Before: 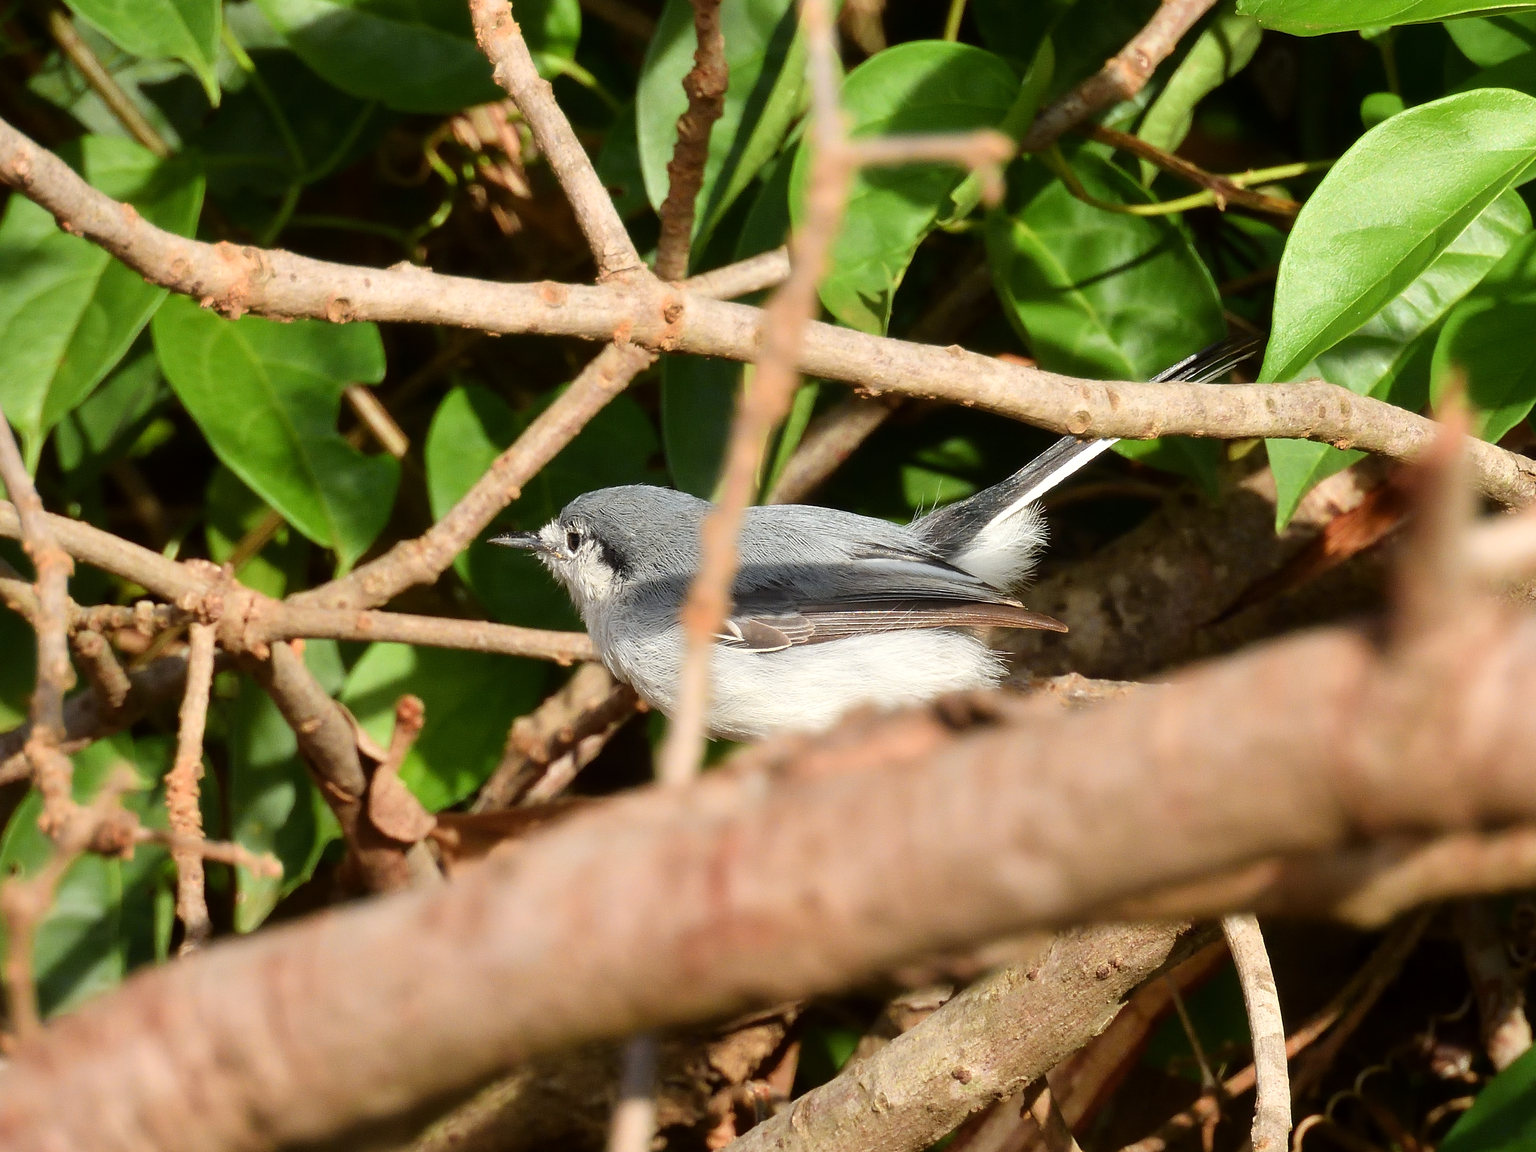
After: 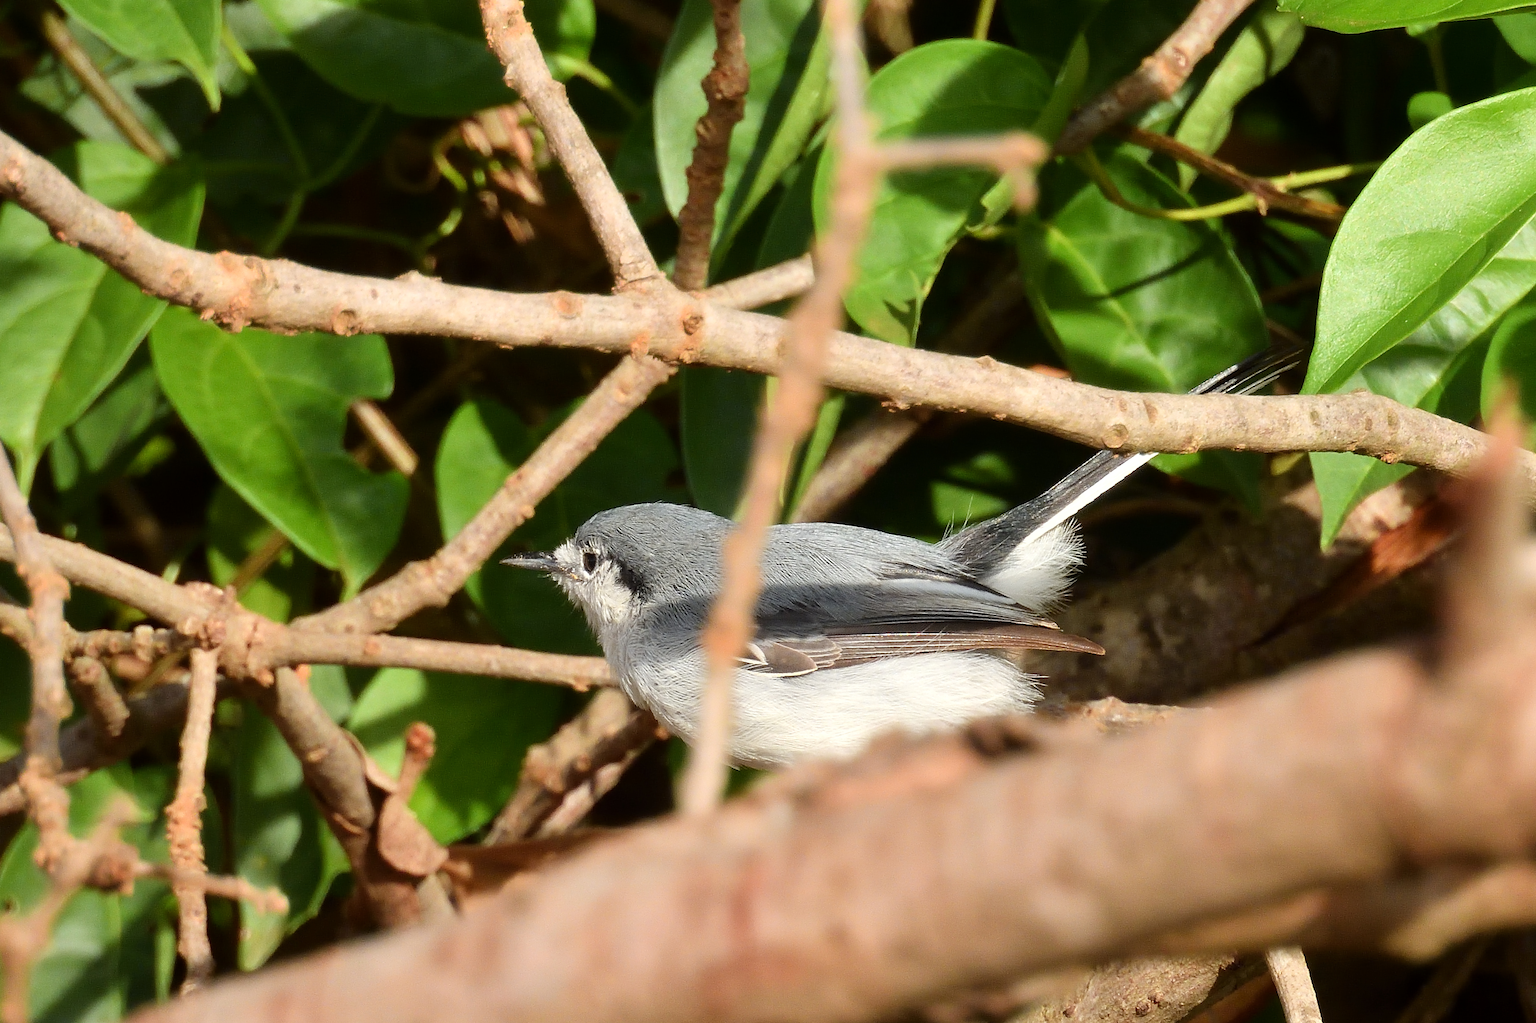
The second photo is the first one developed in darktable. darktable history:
crop and rotate: angle 0.216°, left 0.215%, right 3.216%, bottom 14.244%
